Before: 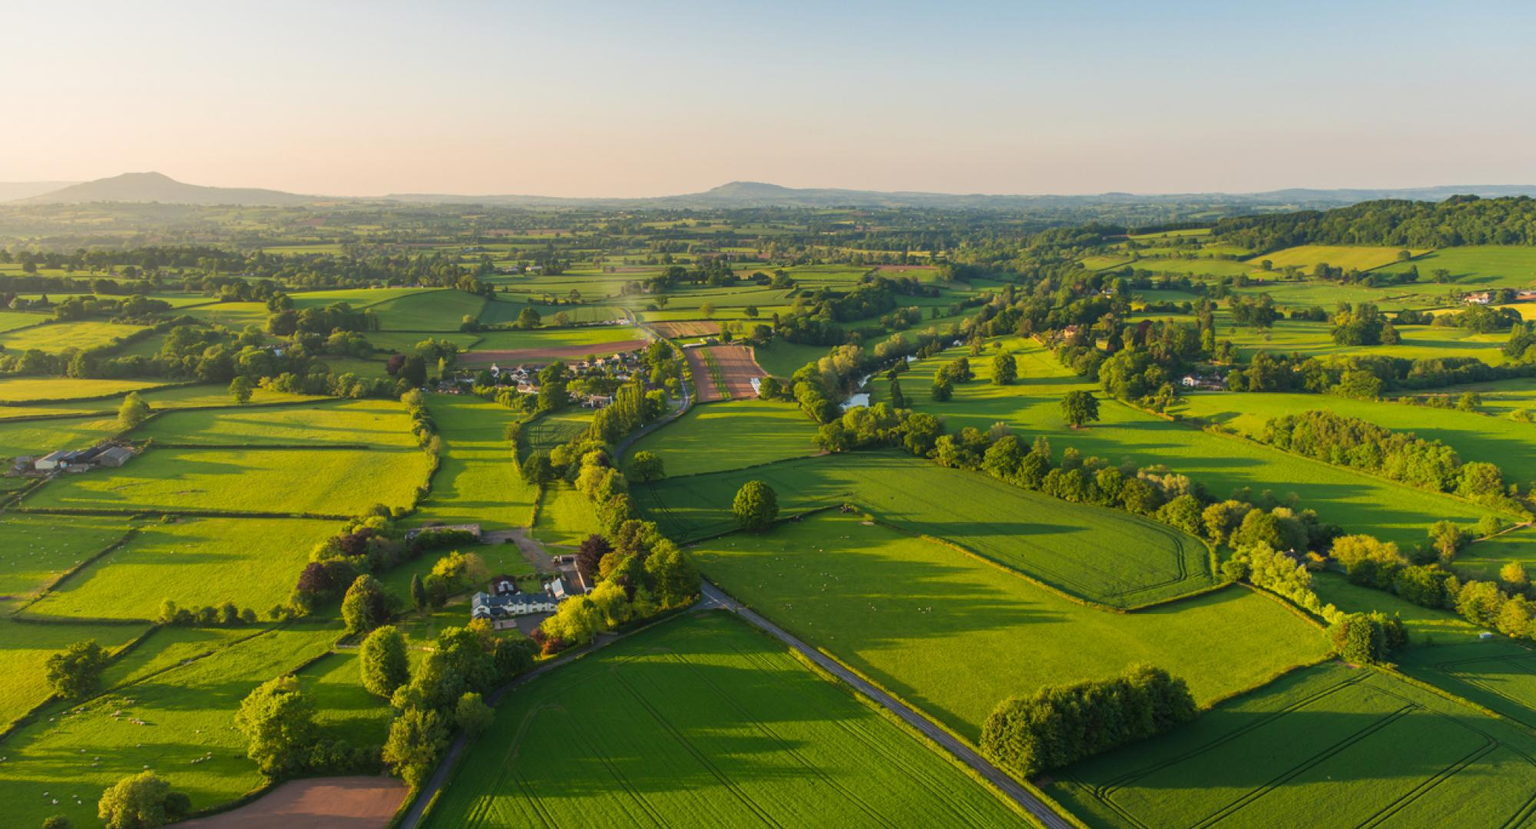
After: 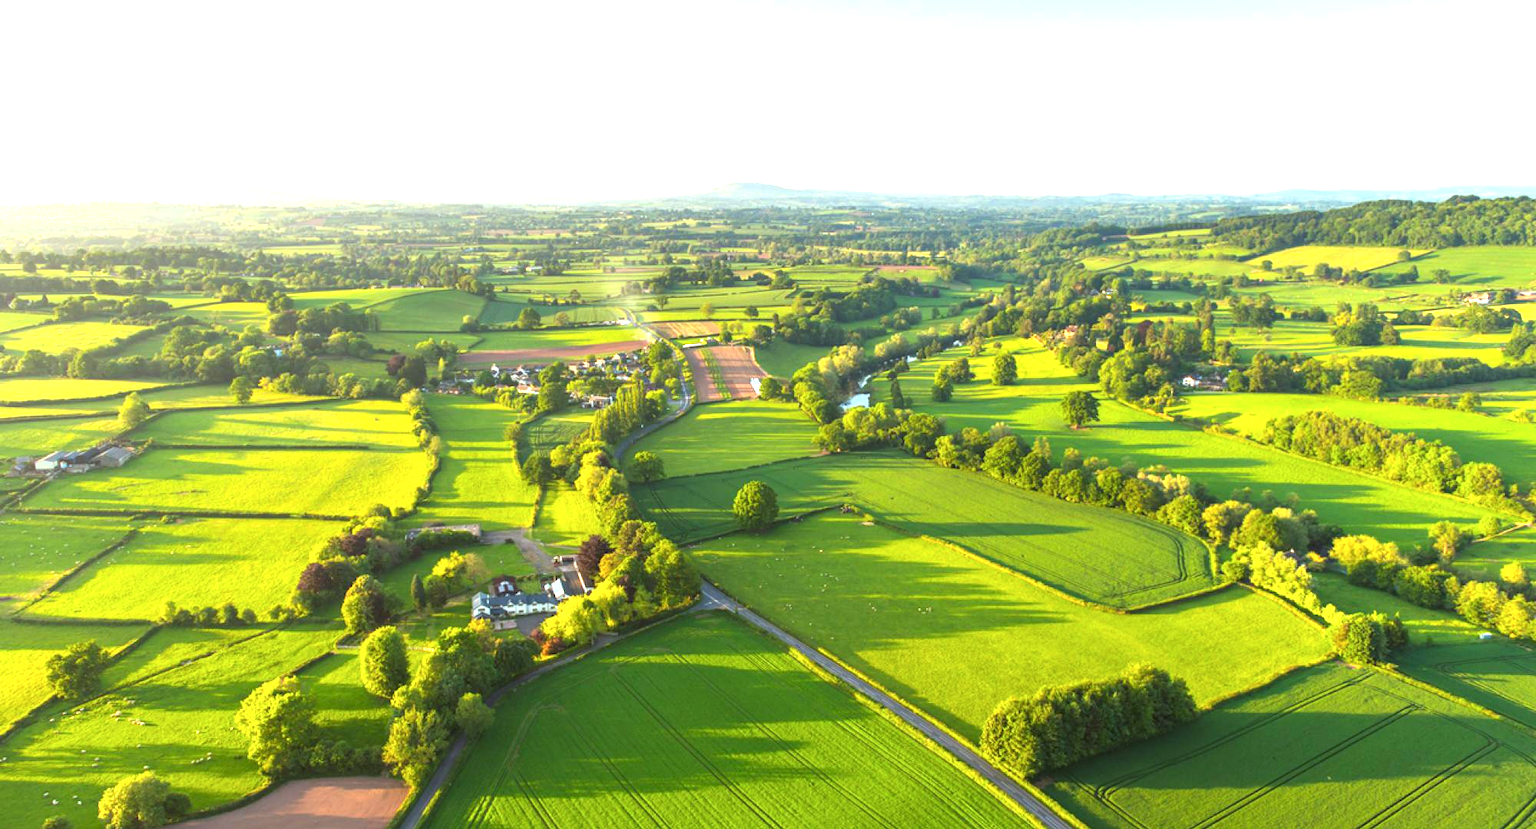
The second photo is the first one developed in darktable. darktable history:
exposure: black level correction 0, exposure 1.45 EV, compensate exposure bias true, compensate highlight preservation false
color correction: highlights a* -4.98, highlights b* -3.76, shadows a* 3.83, shadows b* 4.08
